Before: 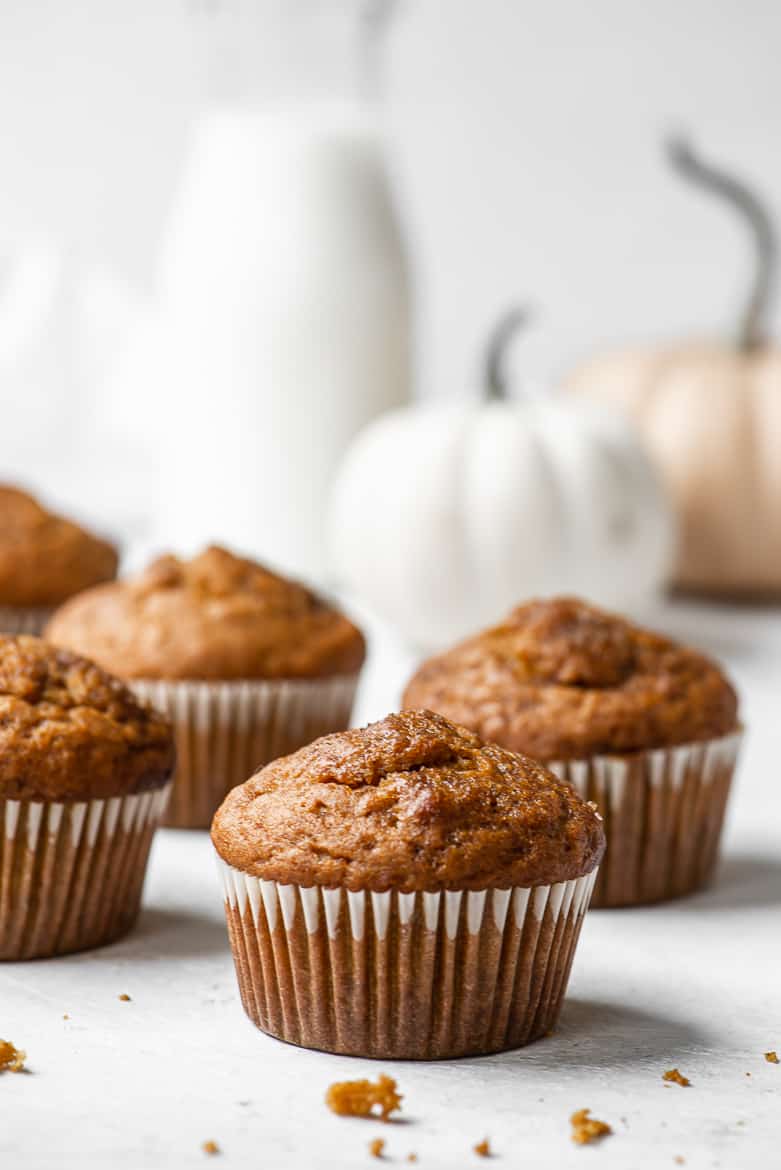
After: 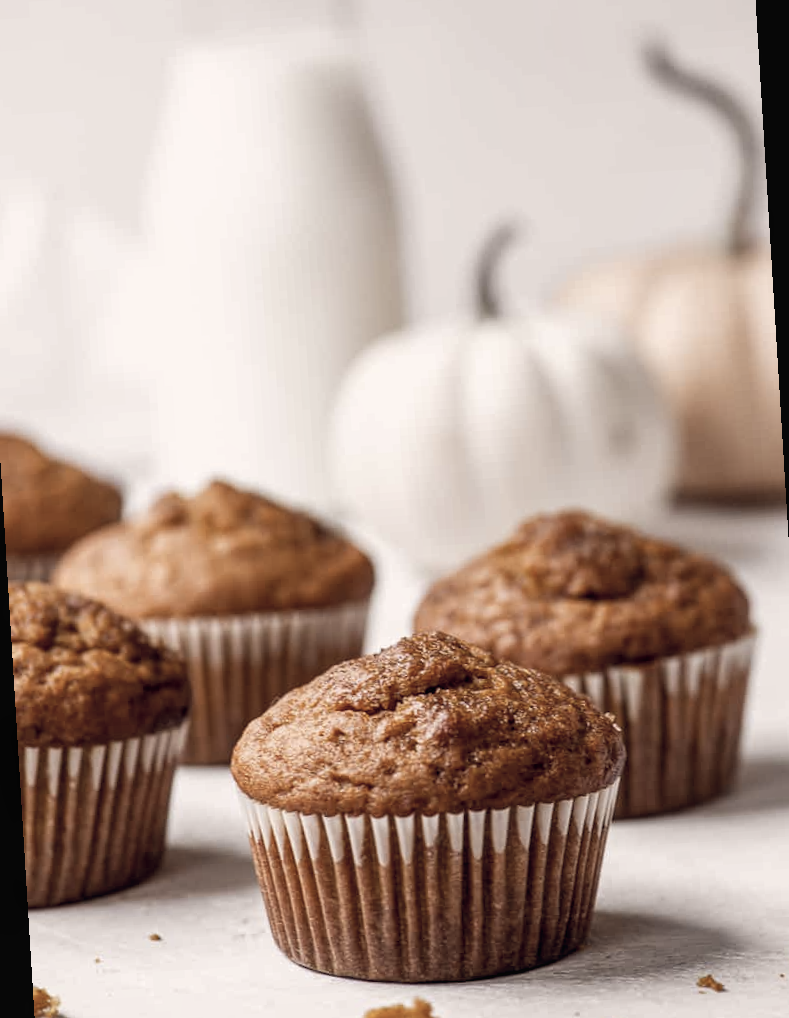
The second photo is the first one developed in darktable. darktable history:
contrast brightness saturation: contrast -0.05, saturation -0.41
rgb levels: mode RGB, independent channels, levels [[0, 0.5, 1], [0, 0.521, 1], [0, 0.536, 1]]
local contrast: highlights 100%, shadows 100%, detail 120%, midtone range 0.2
rotate and perspective: rotation -3.52°, crop left 0.036, crop right 0.964, crop top 0.081, crop bottom 0.919
exposure: black level correction 0.007, compensate highlight preservation false
color balance rgb: shadows lift › hue 87.51°, highlights gain › chroma 1.62%, highlights gain › hue 55.1°, global offset › chroma 0.1%, global offset › hue 253.66°, linear chroma grading › global chroma 0.5%
